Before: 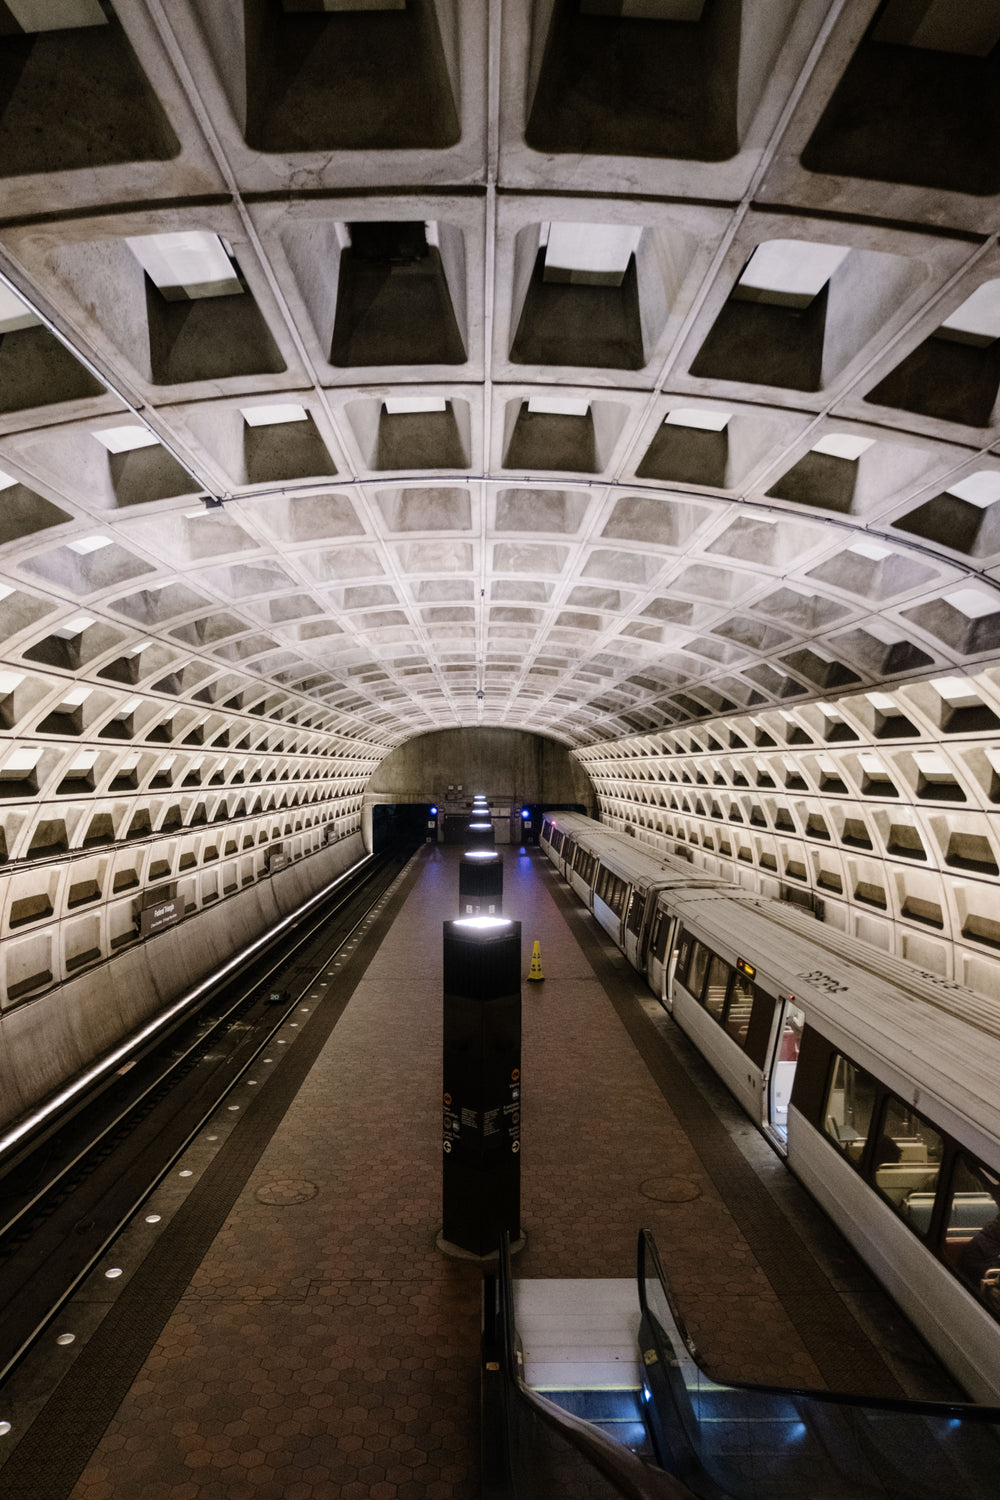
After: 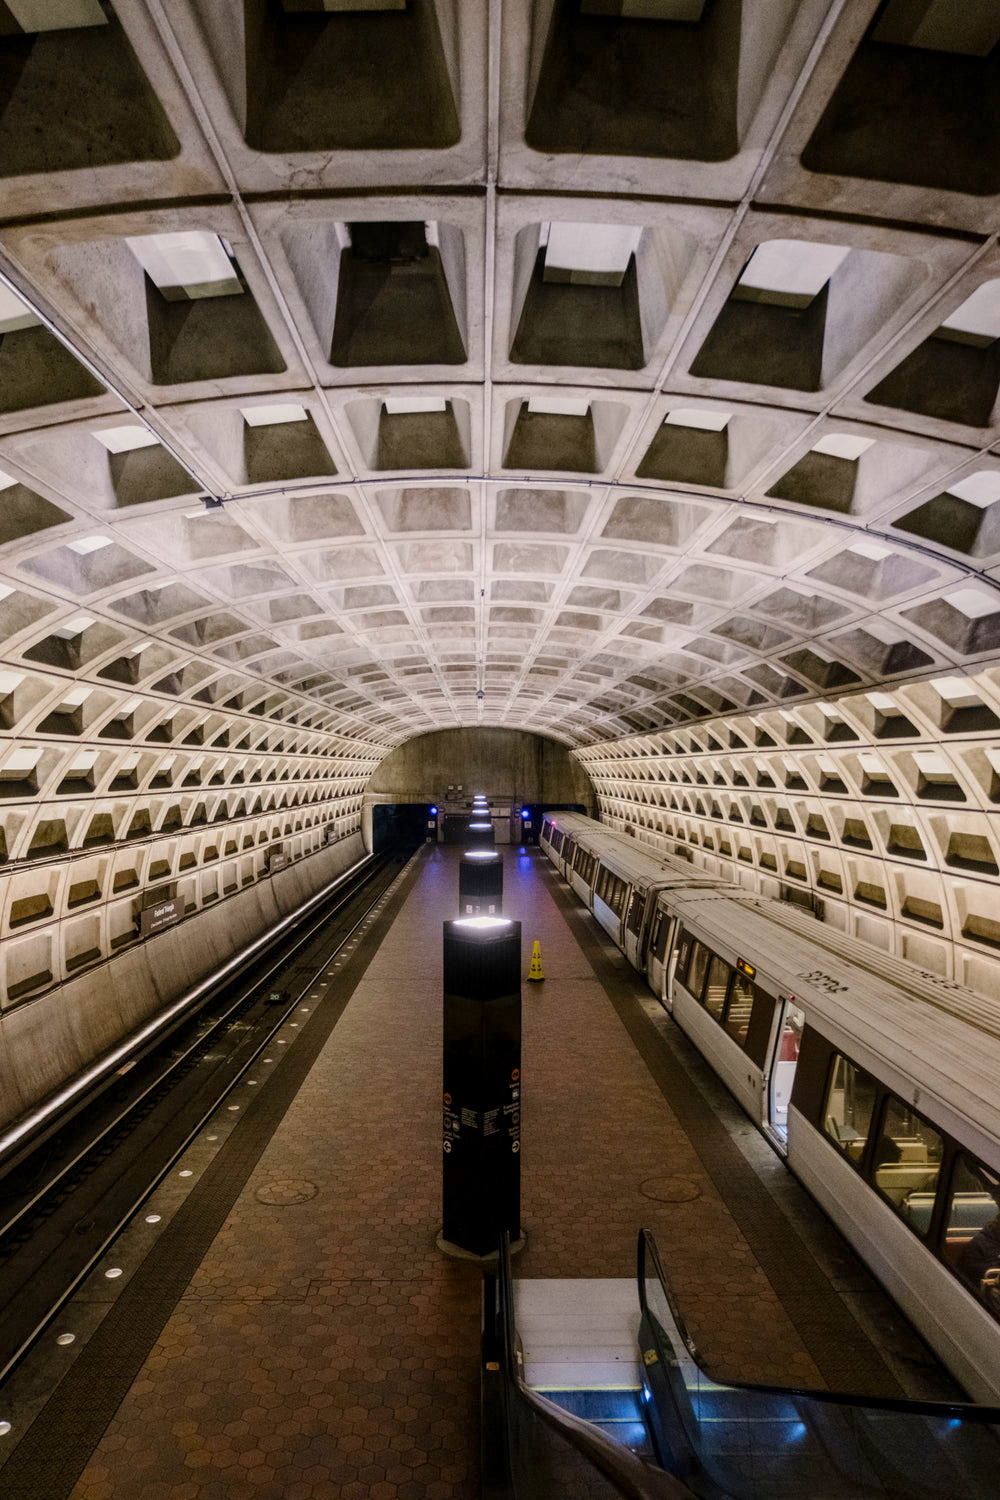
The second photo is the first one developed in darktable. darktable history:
local contrast: on, module defaults
color balance rgb: power › hue 325.74°, highlights gain › chroma 1.026%, highlights gain › hue 69.69°, linear chroma grading › global chroma 8.675%, perceptual saturation grading › global saturation 19.729%, contrast -10.641%
